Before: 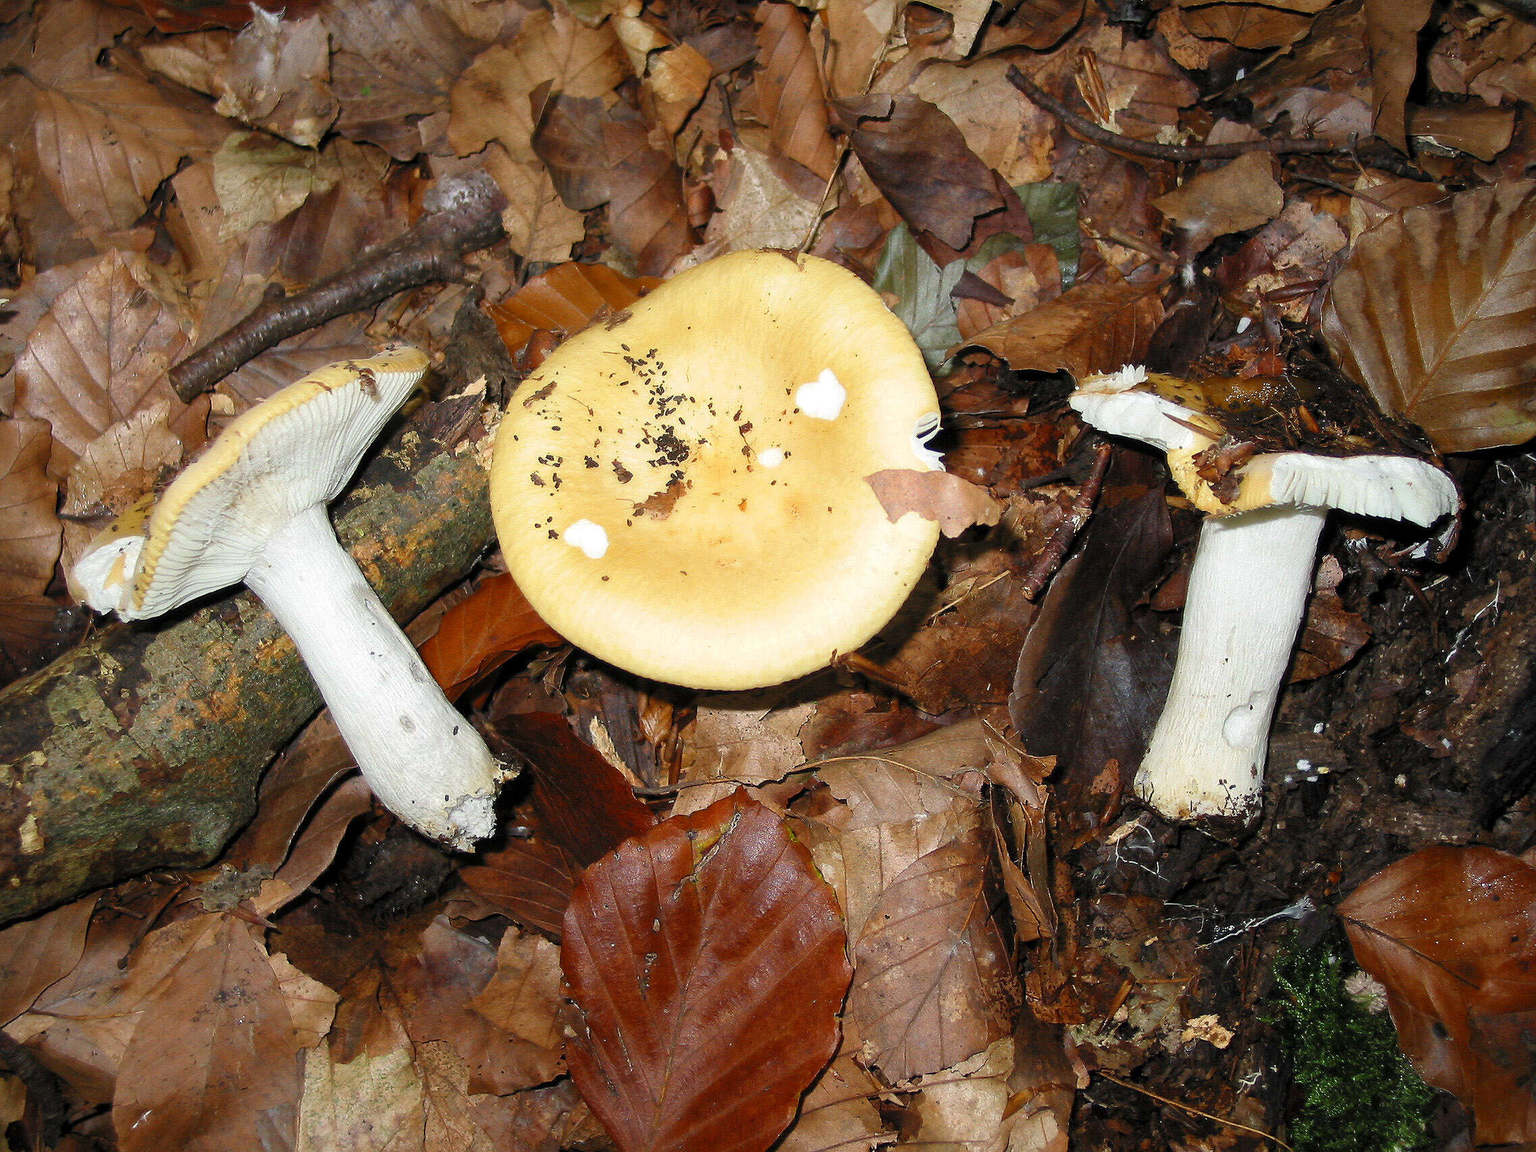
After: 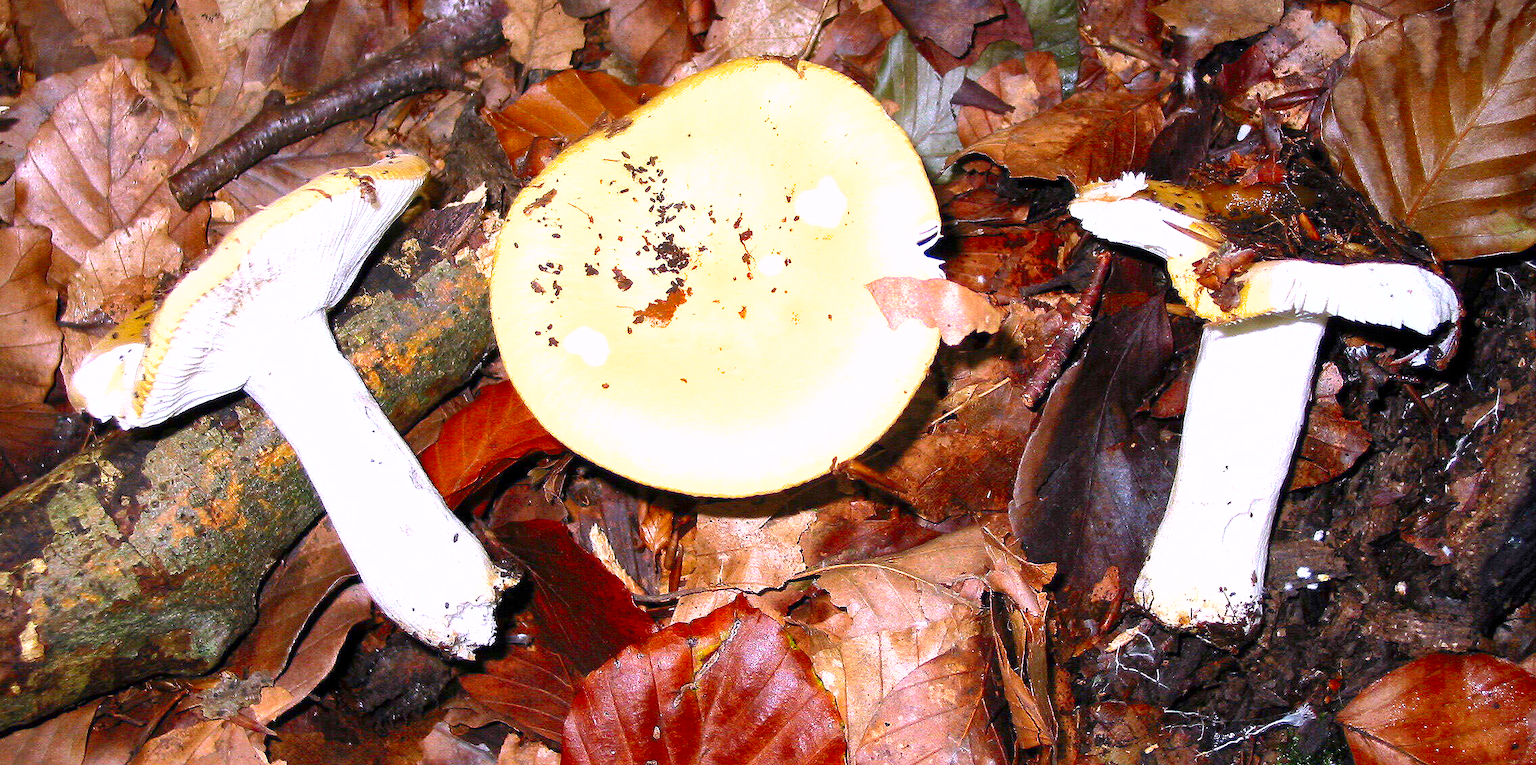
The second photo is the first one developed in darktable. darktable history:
white balance: red 1.042, blue 1.17
contrast brightness saturation: contrast 0.19, brightness -0.11, saturation 0.21
crop: top 16.727%, bottom 16.727%
exposure: black level correction 0, exposure 1.2 EV, compensate exposure bias true, compensate highlight preservation false
graduated density: on, module defaults
shadows and highlights: on, module defaults
